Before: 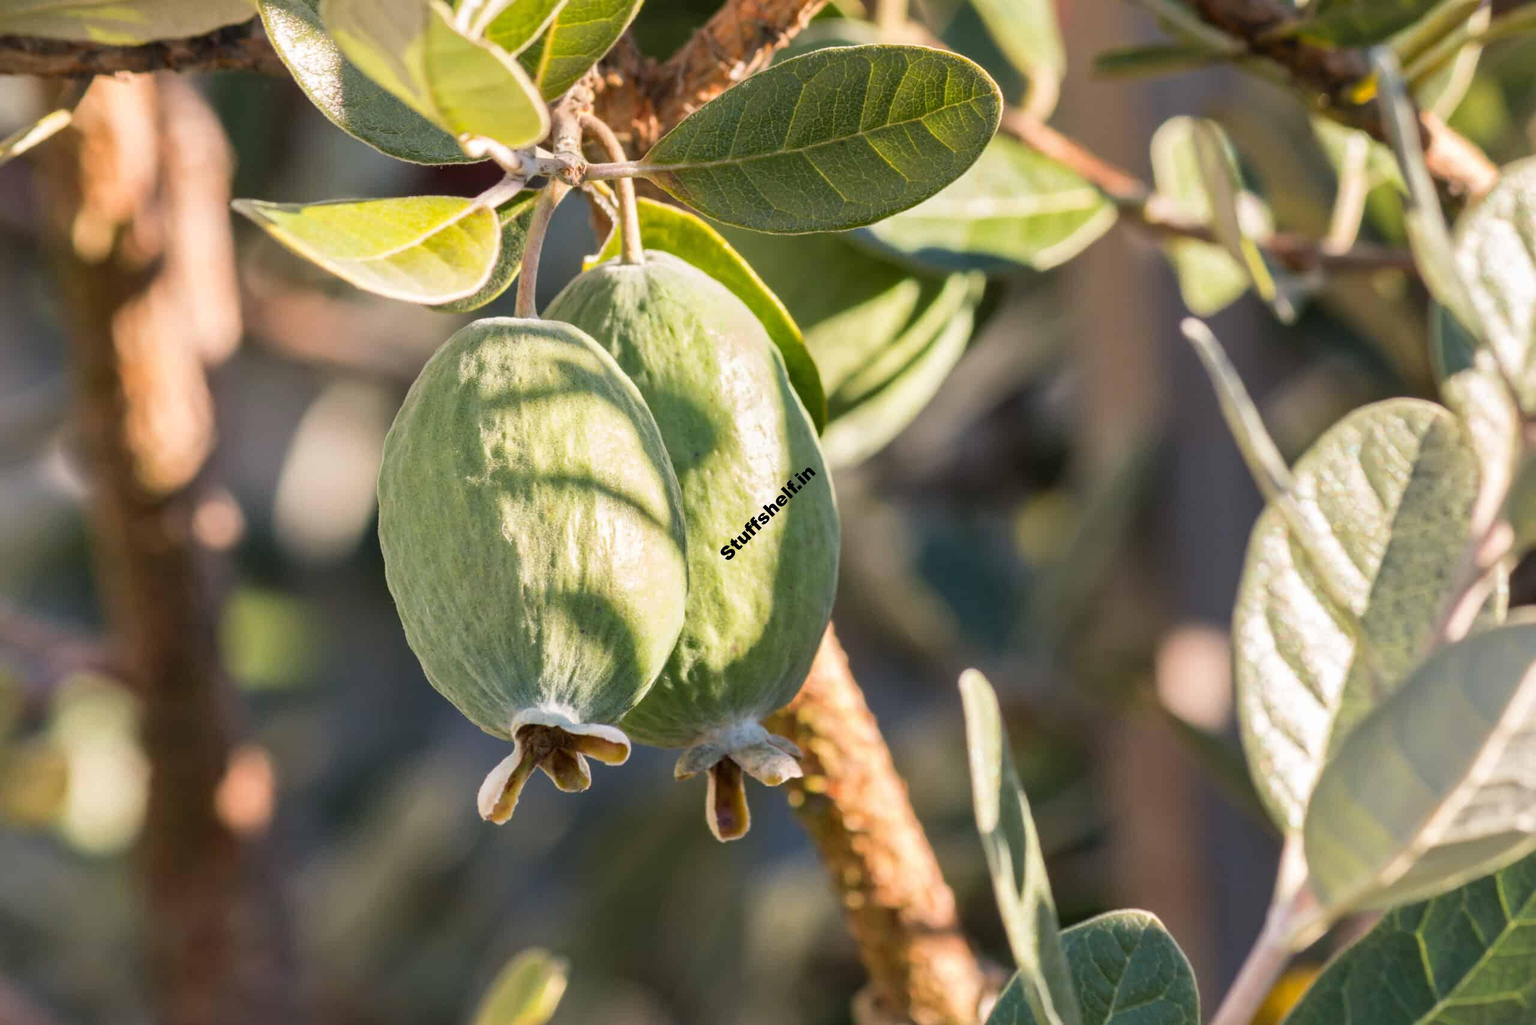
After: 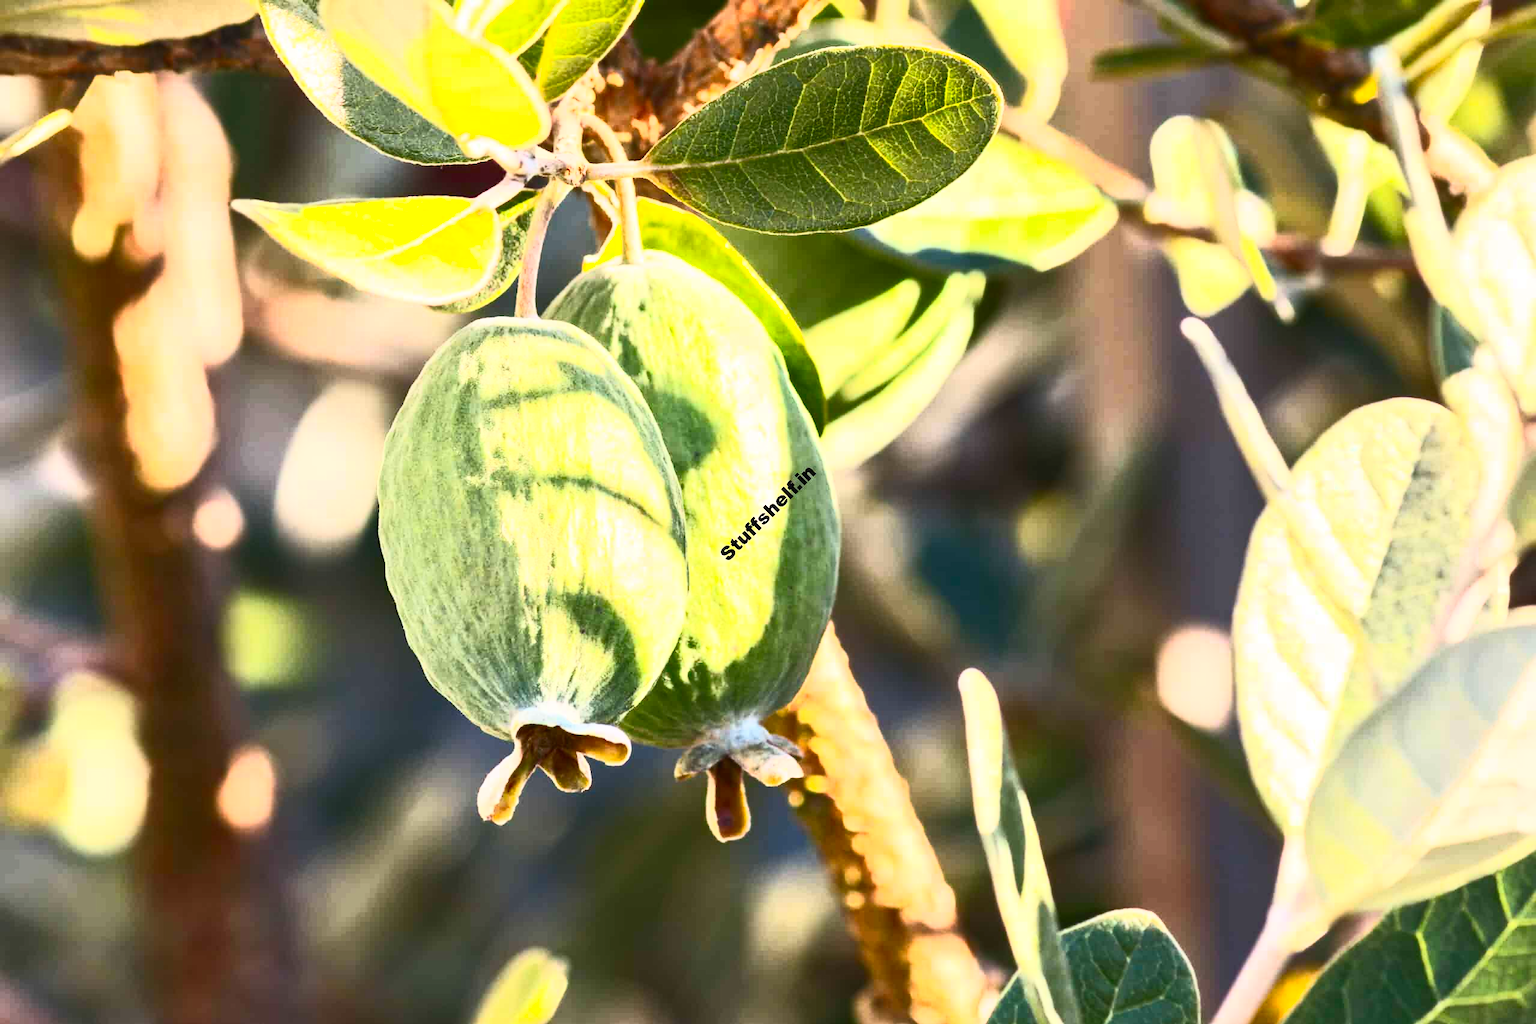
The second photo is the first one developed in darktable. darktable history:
contrast brightness saturation: contrast 0.838, brightness 0.604, saturation 0.601
